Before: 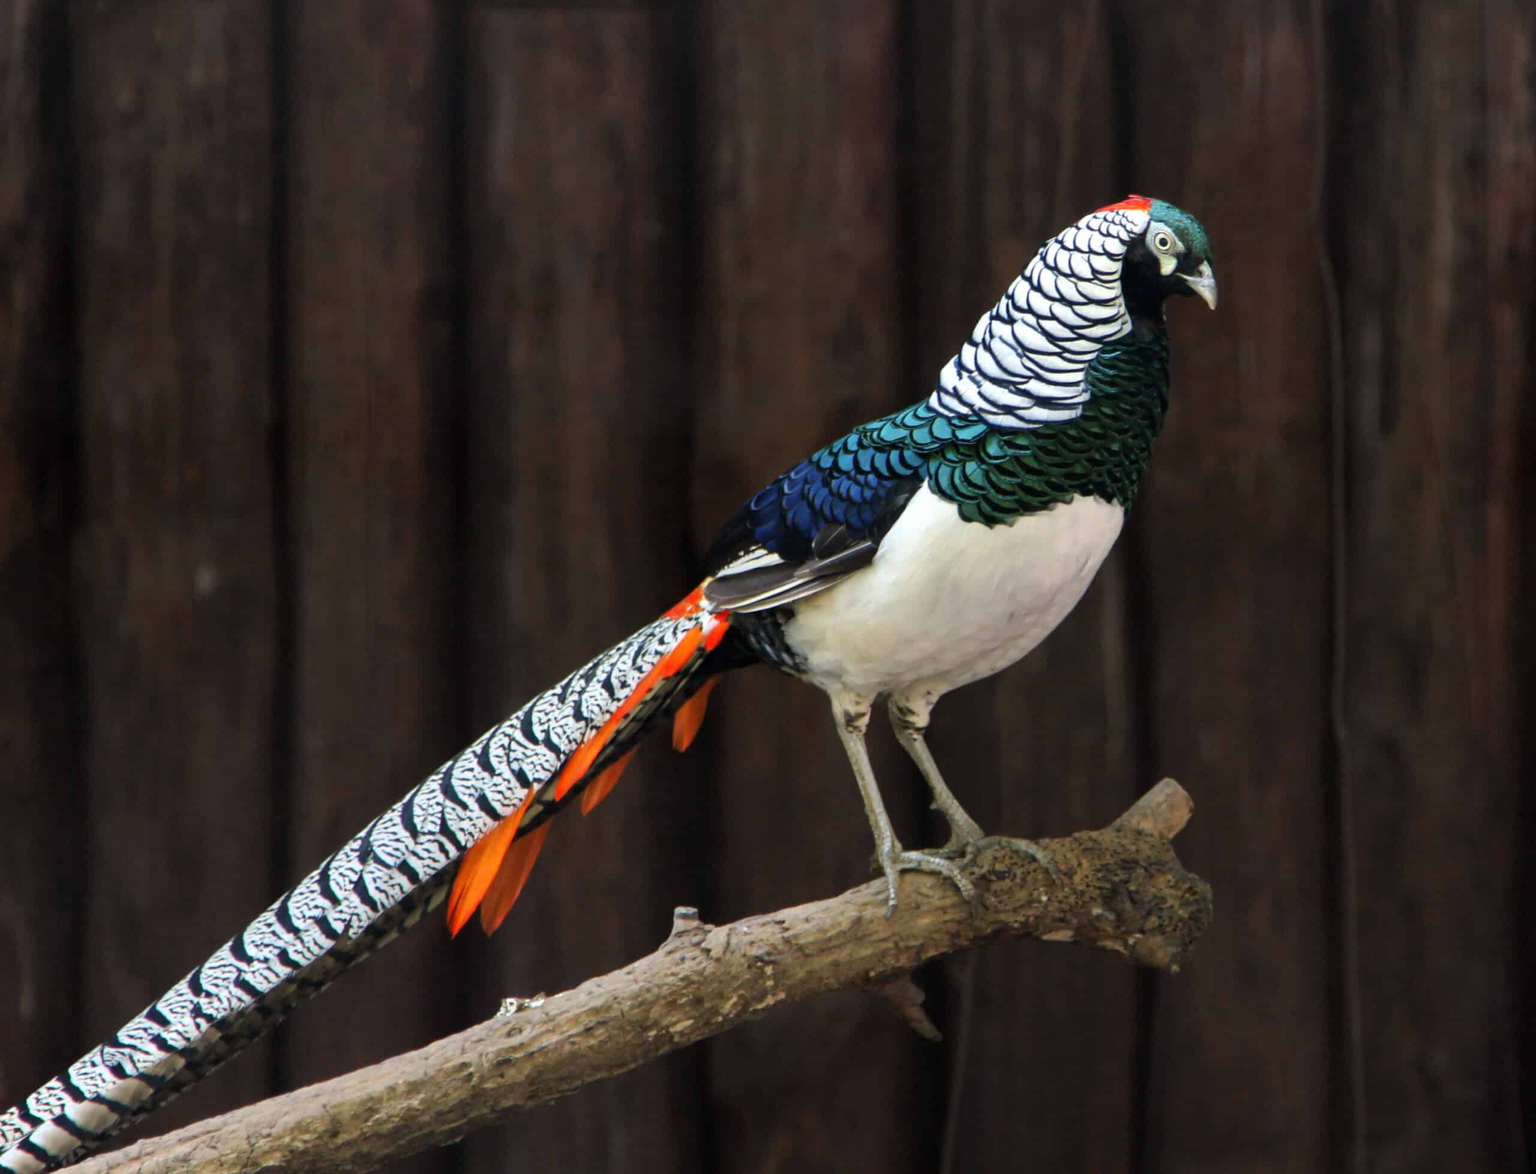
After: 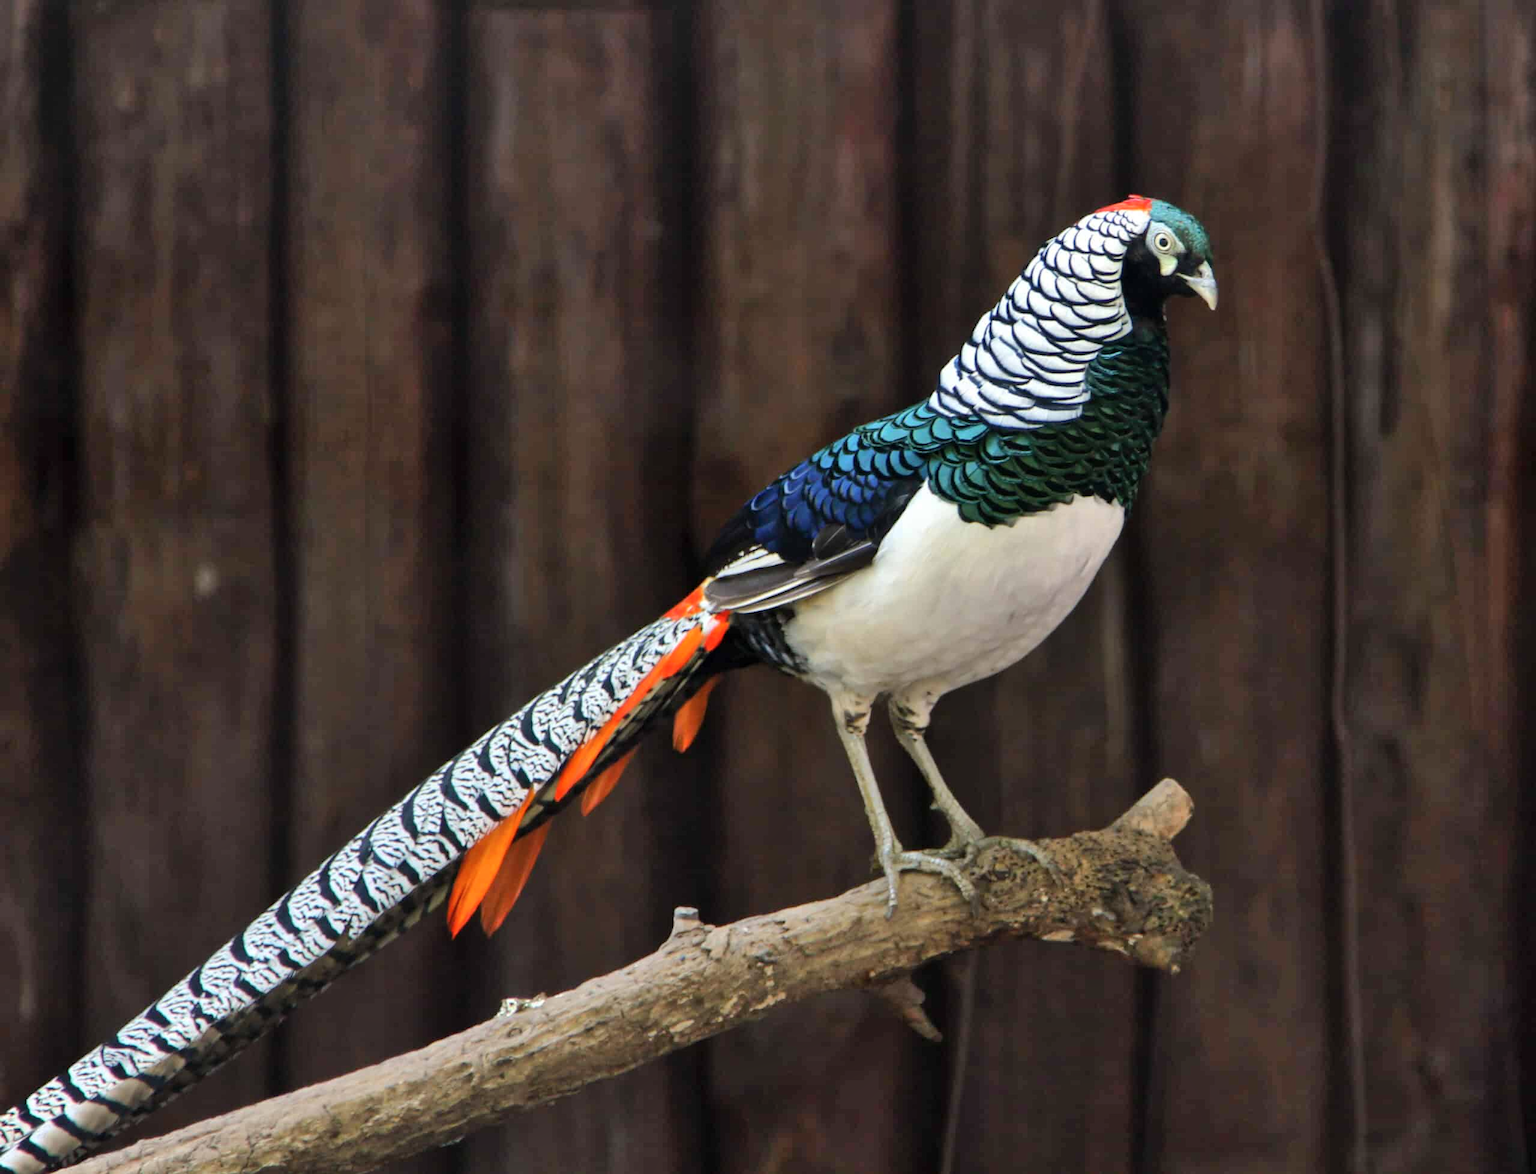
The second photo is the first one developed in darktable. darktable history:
shadows and highlights: highlights 72.67, soften with gaussian
